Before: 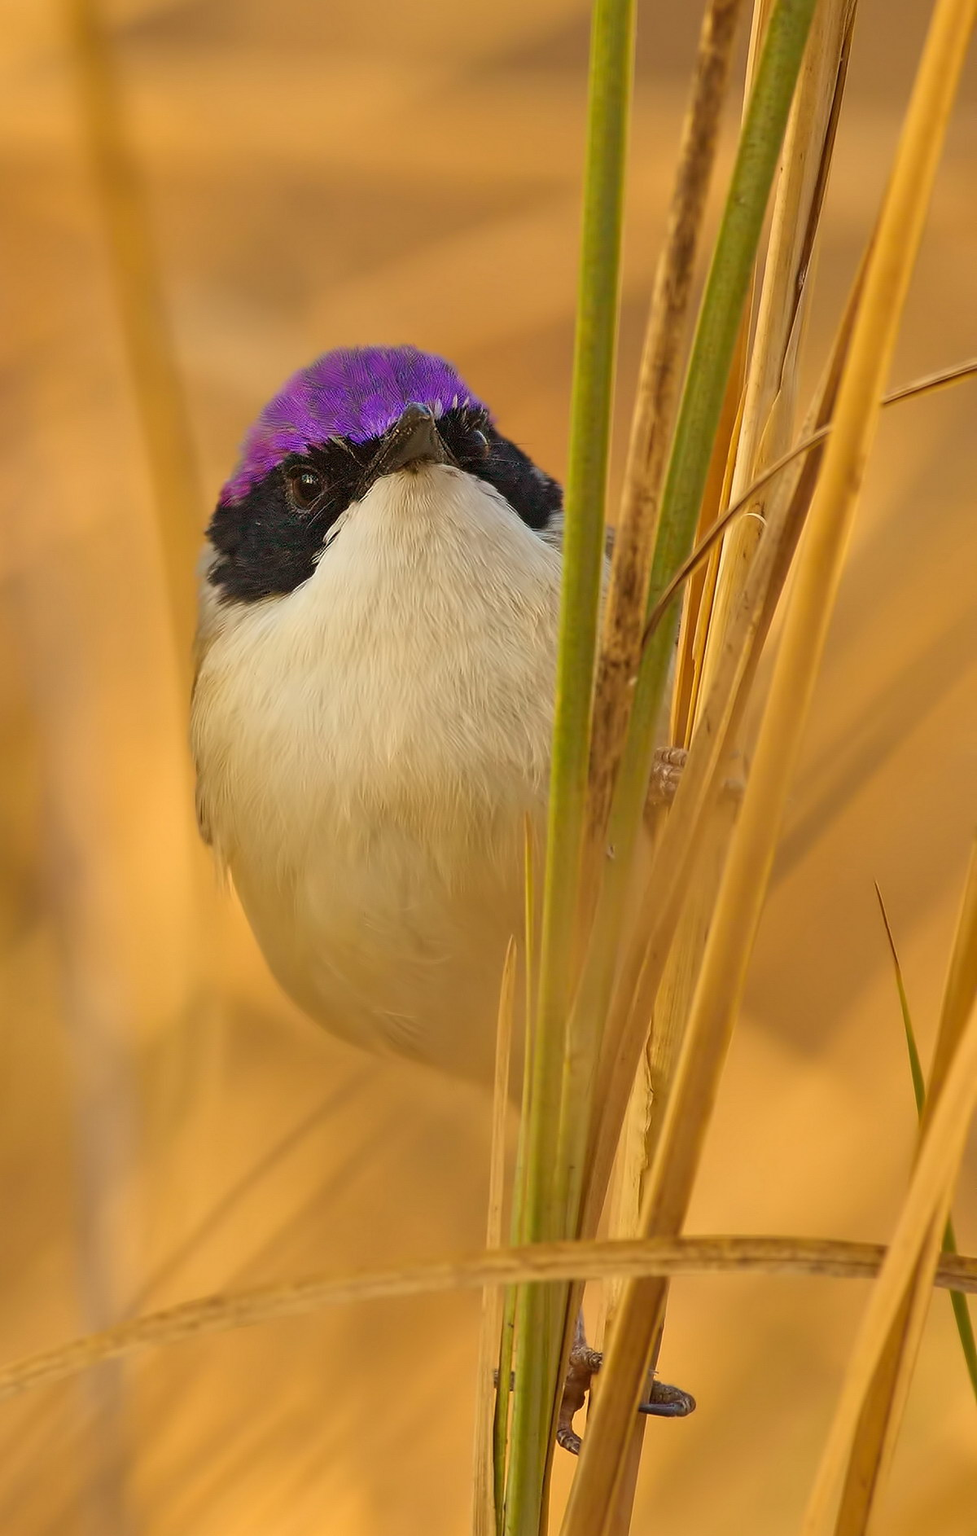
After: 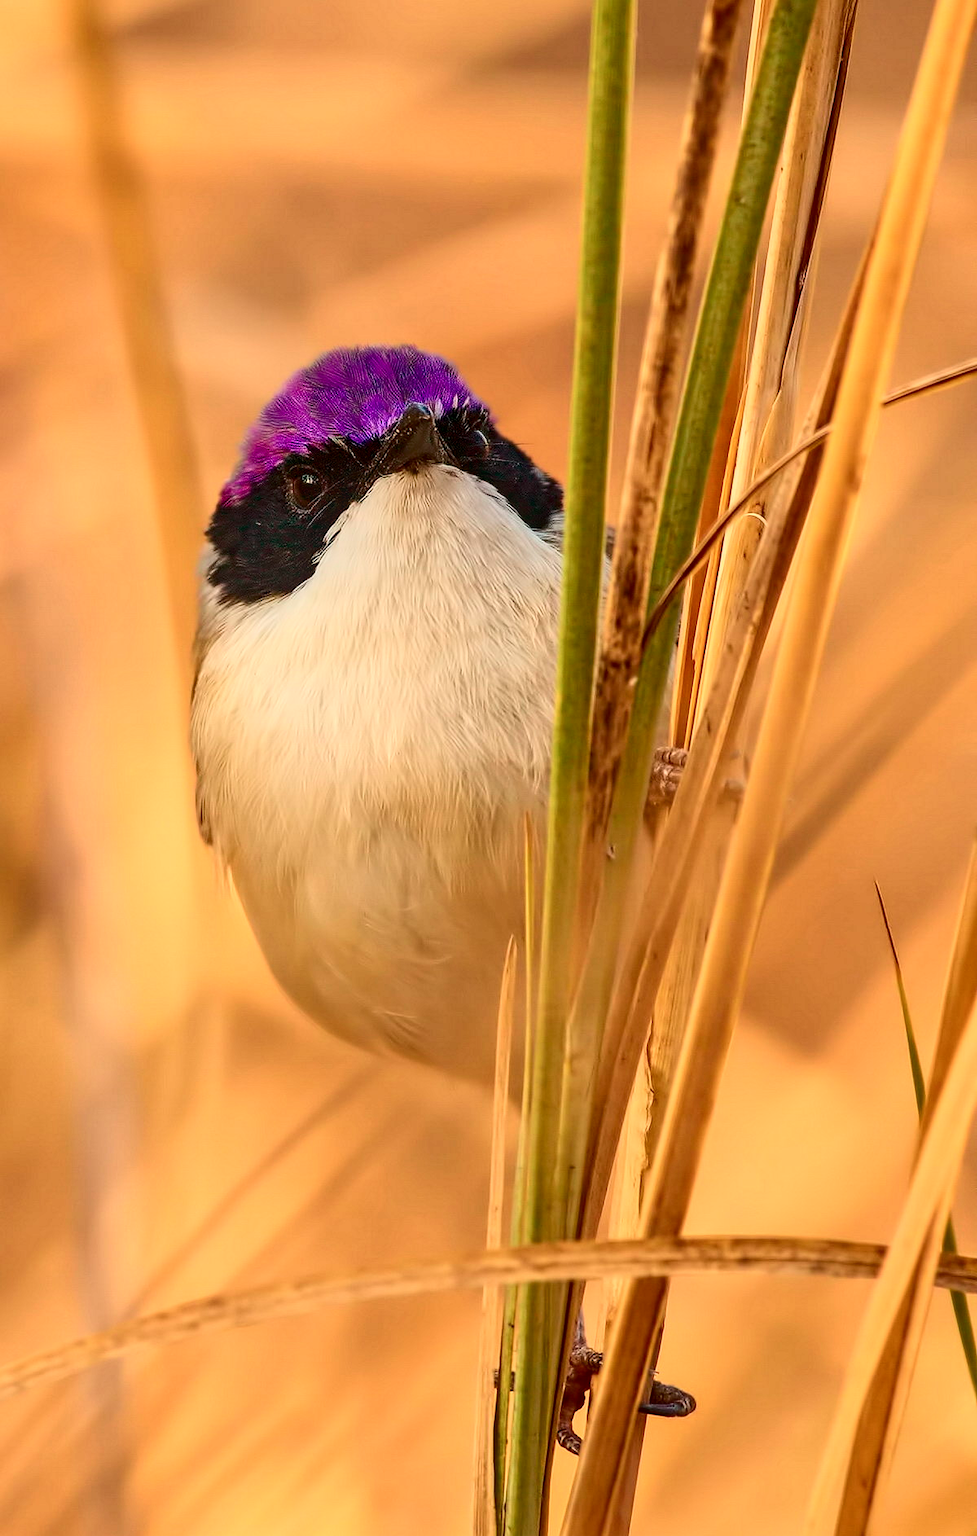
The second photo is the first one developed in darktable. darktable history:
local contrast: on, module defaults
contrast brightness saturation: contrast 0.294
